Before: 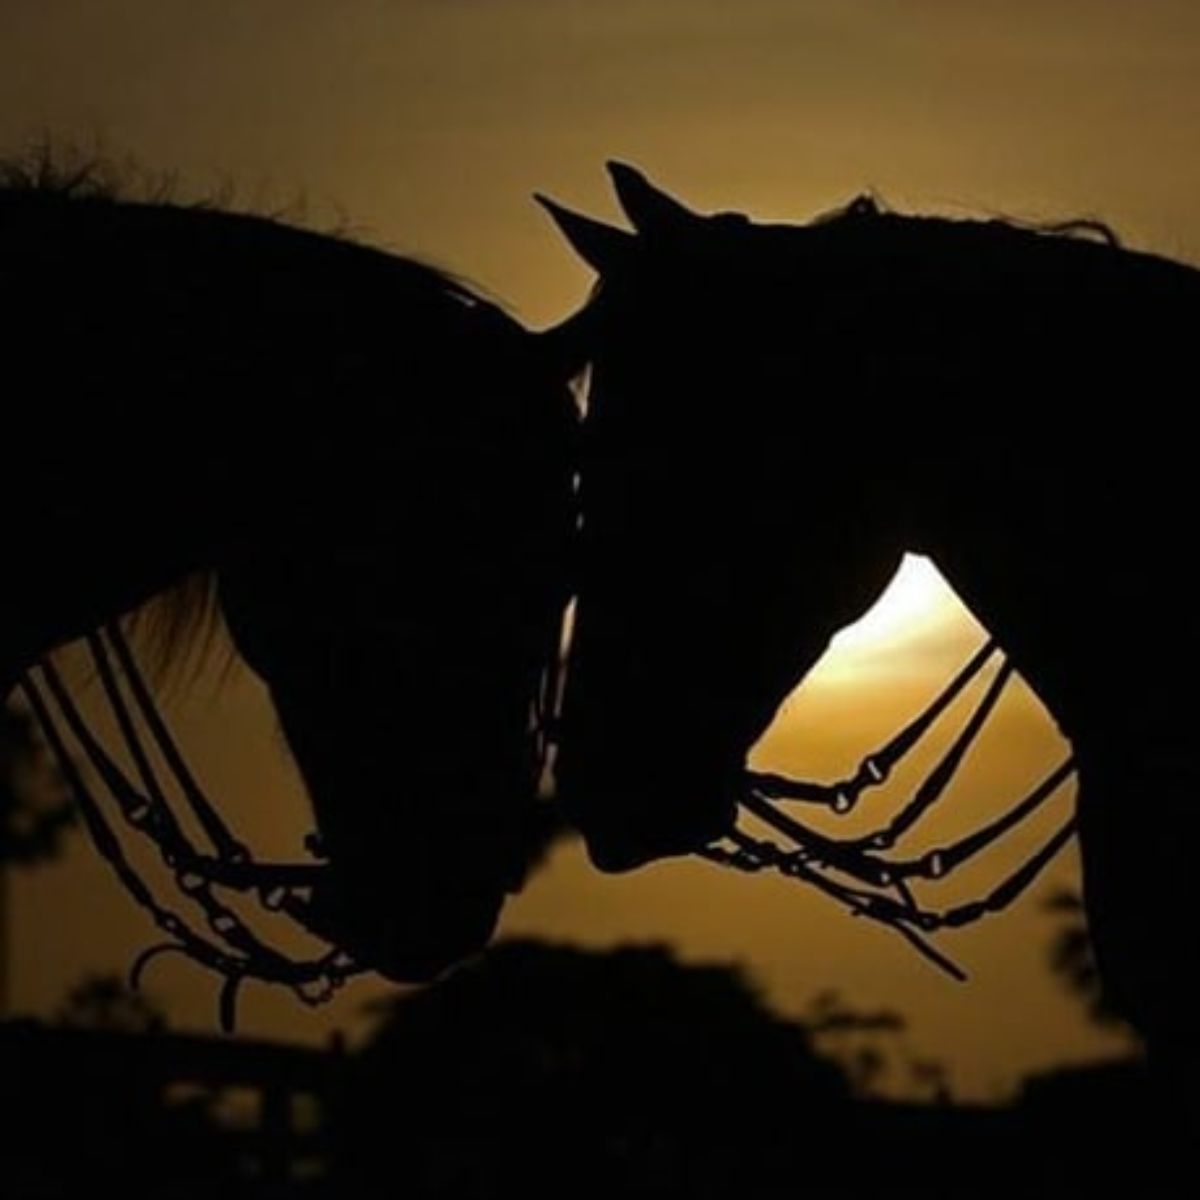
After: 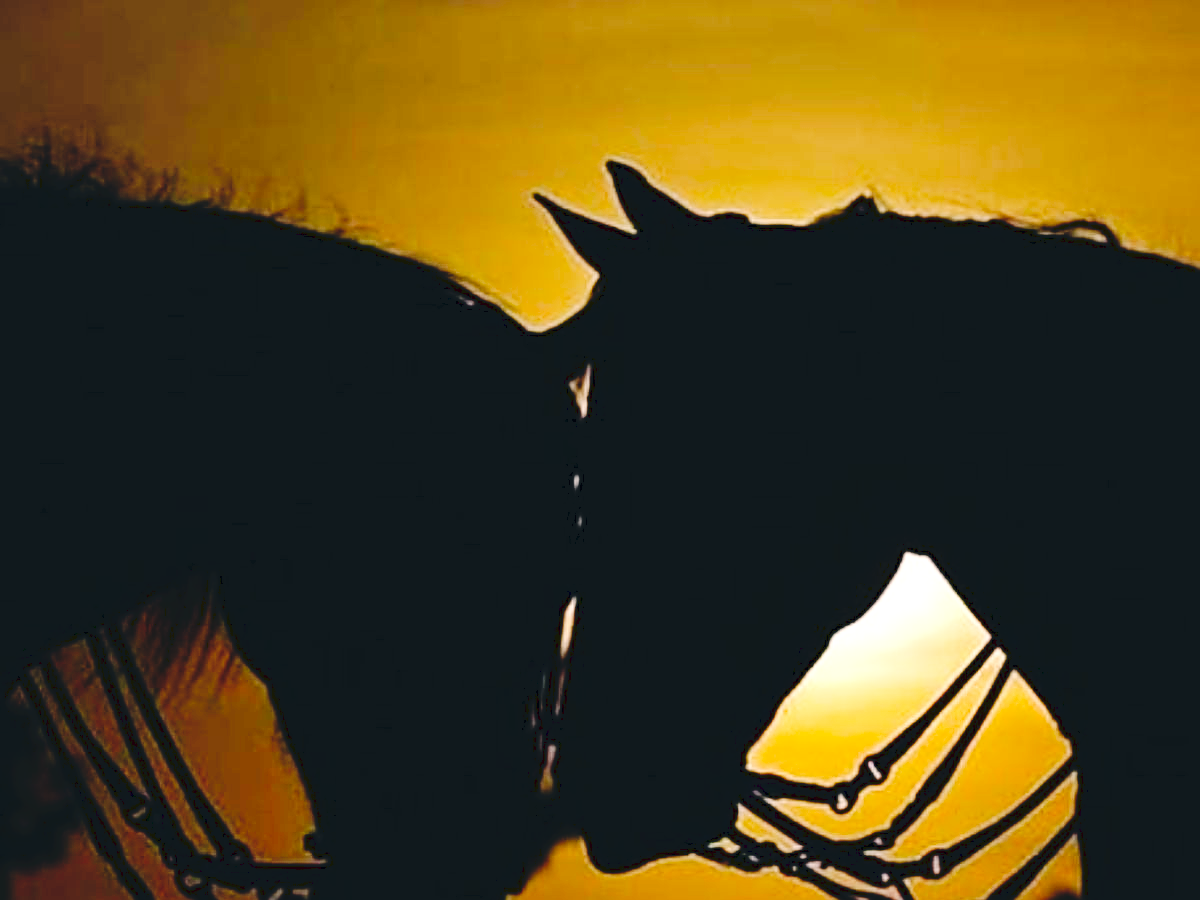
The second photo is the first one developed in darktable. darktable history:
sharpen: on, module defaults
exposure: black level correction 0, exposure 0.5 EV, compensate highlight preservation false
crop: bottom 24.981%
color correction: highlights a* 5.42, highlights b* 5.29, shadows a* -3.91, shadows b* -5.15
base curve: curves: ch0 [(0, 0) (0.036, 0.025) (0.121, 0.166) (0.206, 0.329) (0.605, 0.79) (1, 1)], preserve colors none
tone curve: curves: ch0 [(0, 0) (0.003, 0.074) (0.011, 0.079) (0.025, 0.083) (0.044, 0.095) (0.069, 0.097) (0.1, 0.11) (0.136, 0.131) (0.177, 0.159) (0.224, 0.209) (0.277, 0.279) (0.335, 0.367) (0.399, 0.455) (0.468, 0.538) (0.543, 0.621) (0.623, 0.699) (0.709, 0.782) (0.801, 0.848) (0.898, 0.924) (1, 1)], preserve colors none
contrast brightness saturation: saturation 0.097
